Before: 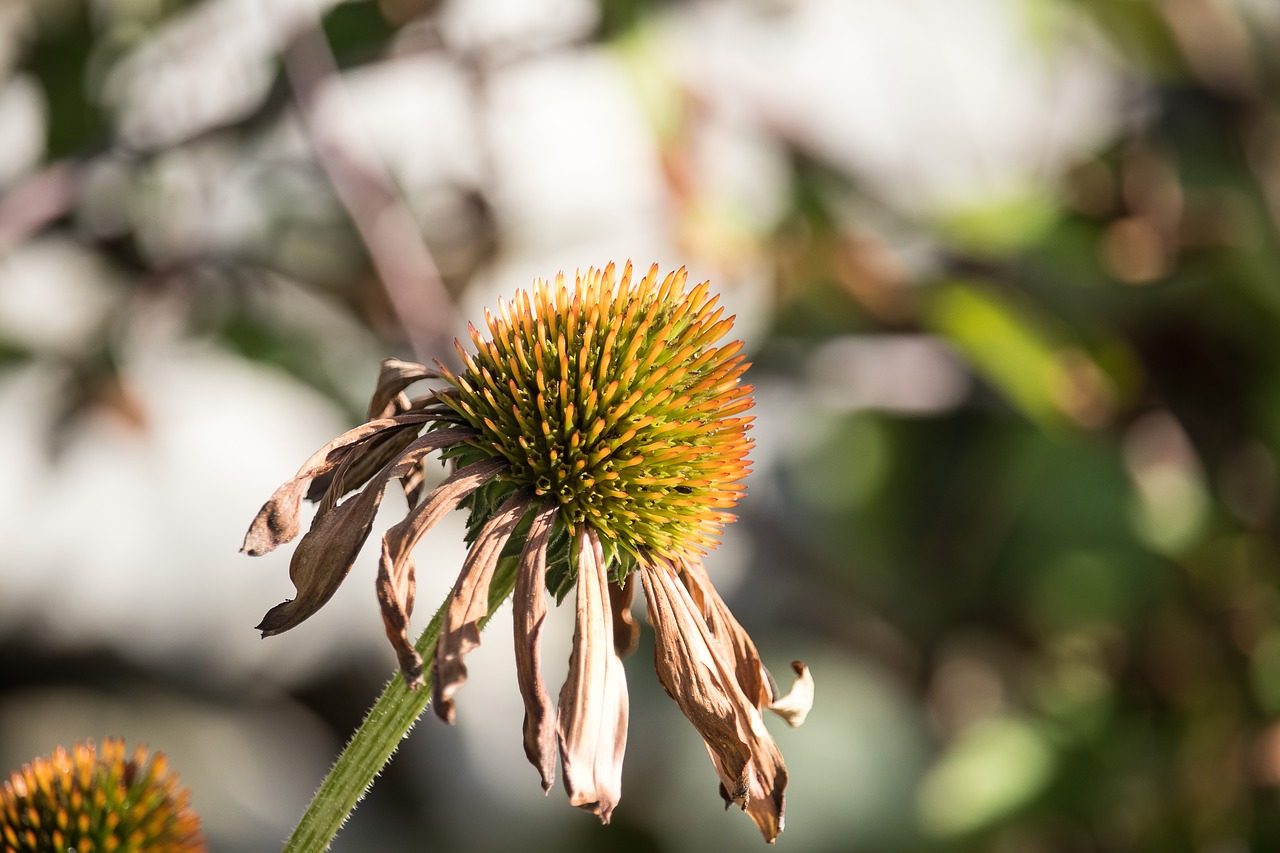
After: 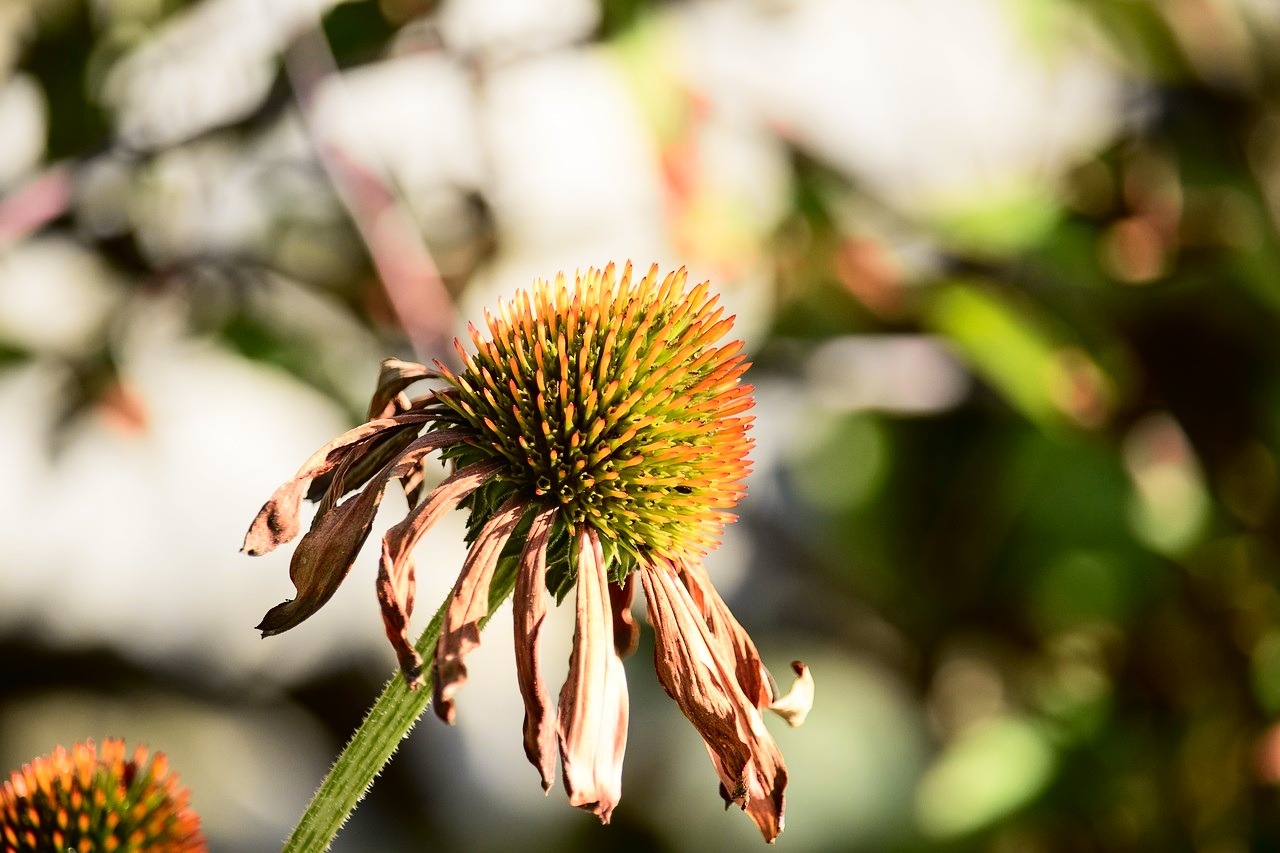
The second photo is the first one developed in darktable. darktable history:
tone curve: curves: ch0 [(0, 0.01) (0.133, 0.057) (0.338, 0.327) (0.494, 0.55) (0.726, 0.807) (1, 1)]; ch1 [(0, 0) (0.346, 0.324) (0.45, 0.431) (0.5, 0.5) (0.522, 0.517) (0.543, 0.578) (1, 1)]; ch2 [(0, 0) (0.44, 0.424) (0.501, 0.499) (0.564, 0.611) (0.622, 0.667) (0.707, 0.746) (1, 1)], color space Lab, independent channels, preserve colors none
